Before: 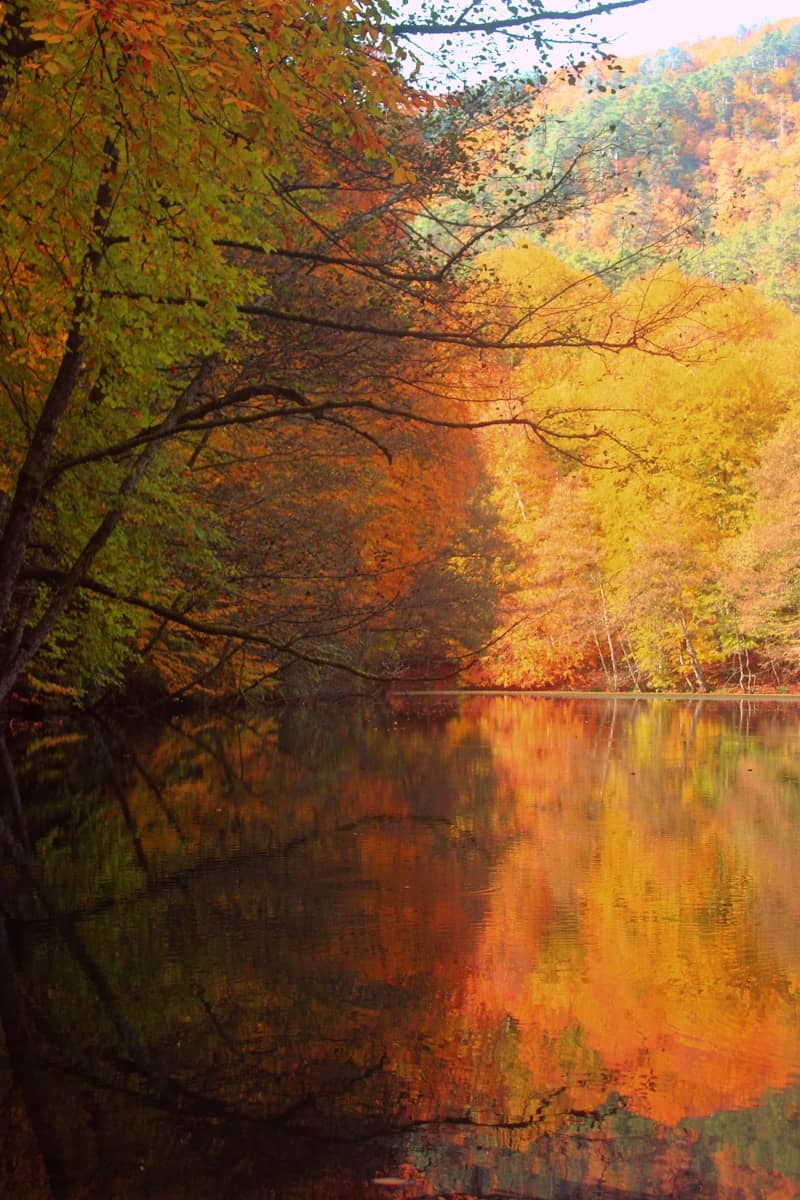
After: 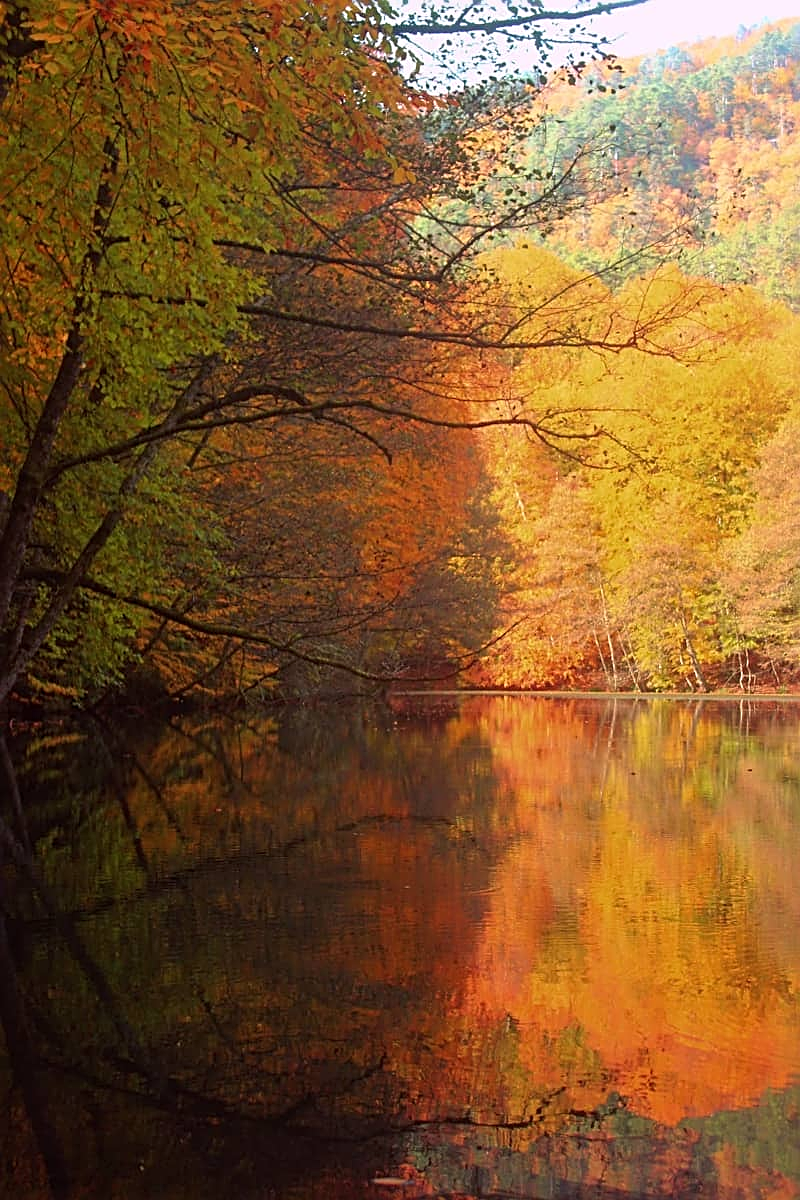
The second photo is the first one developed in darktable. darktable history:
sharpen: radius 2.534, amount 0.617
